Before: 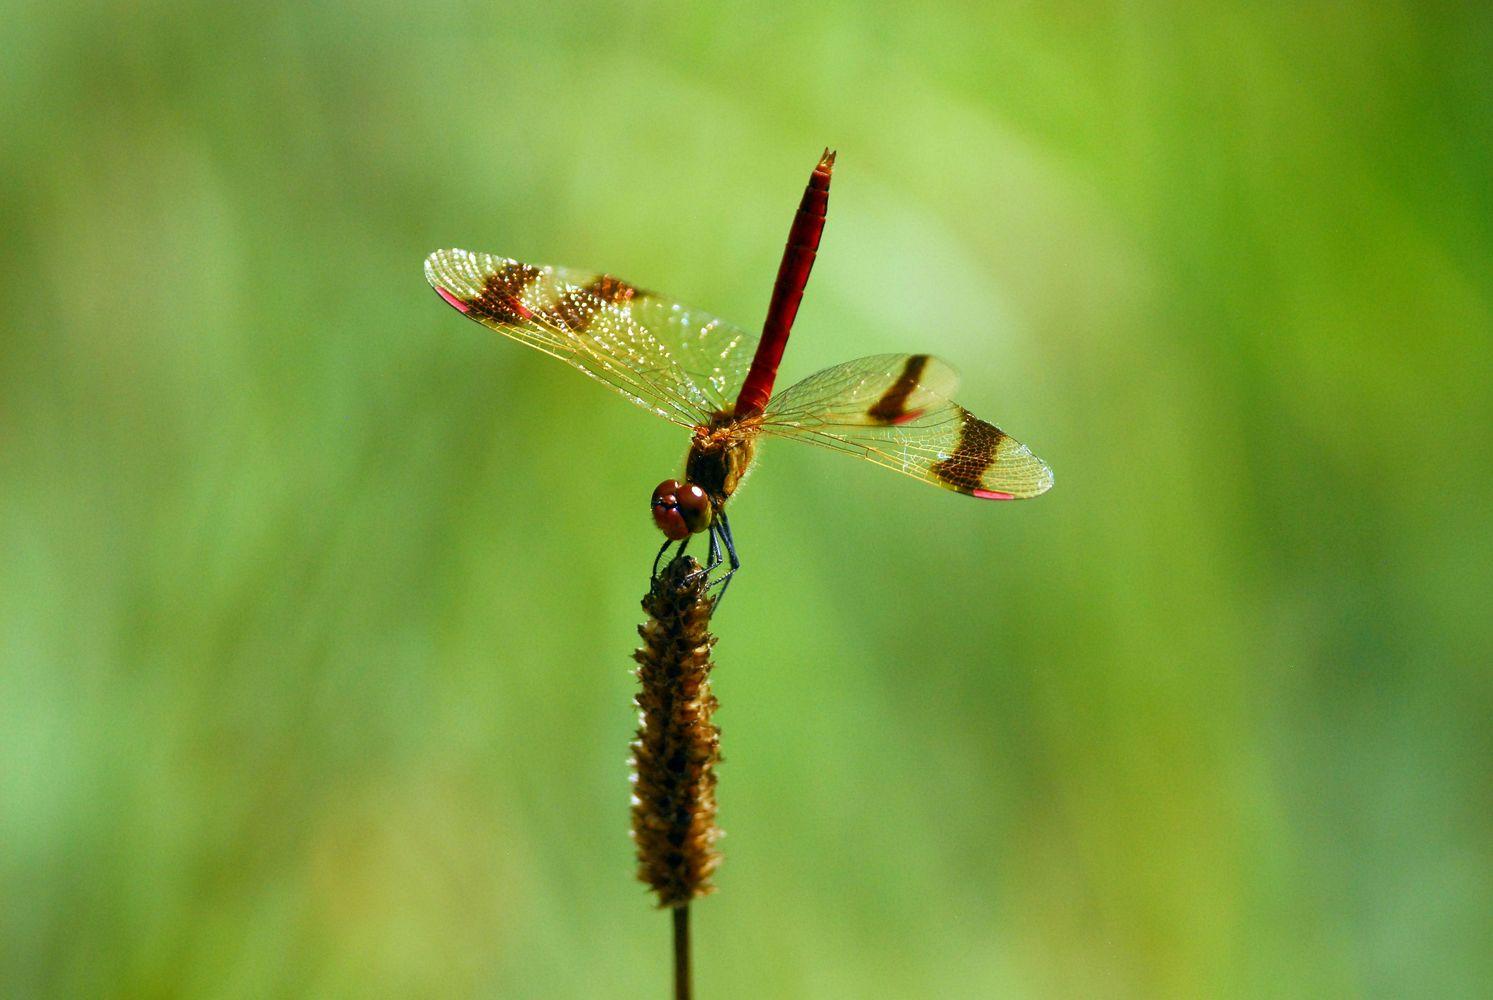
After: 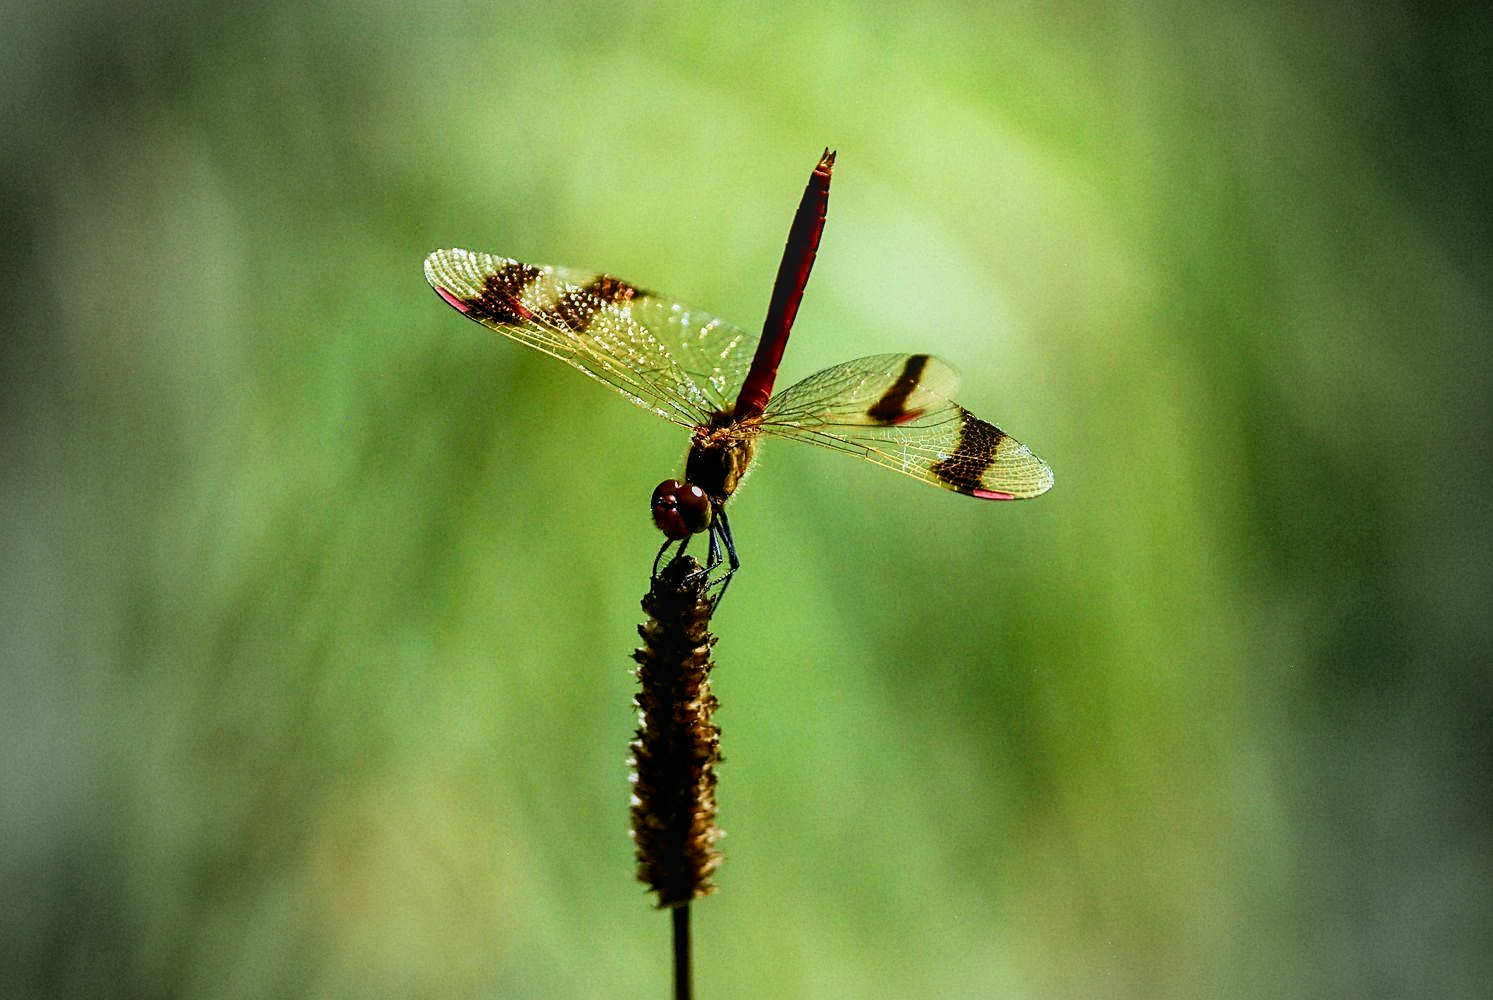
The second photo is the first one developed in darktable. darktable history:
local contrast: on, module defaults
exposure: exposure 0.129 EV, compensate exposure bias true, compensate highlight preservation false
tone equalizer: -8 EV 0.275 EV, -7 EV 0.428 EV, -6 EV 0.415 EV, -5 EV 0.246 EV, -3 EV -0.255 EV, -2 EV -0.443 EV, -1 EV -0.437 EV, +0 EV -0.221 EV, smoothing diameter 24.97%, edges refinement/feathering 13.27, preserve details guided filter
contrast brightness saturation: contrast 0.285
sharpen: on, module defaults
filmic rgb: black relative exposure -7.76 EV, white relative exposure 4.41 EV, threshold 3.02 EV, target black luminance 0%, hardness 3.76, latitude 50.73%, contrast 1.073, highlights saturation mix 8.96%, shadows ↔ highlights balance -0.265%, enable highlight reconstruction true
vignetting: fall-off start 63.85%, brightness -0.575, width/height ratio 0.883, unbound false
